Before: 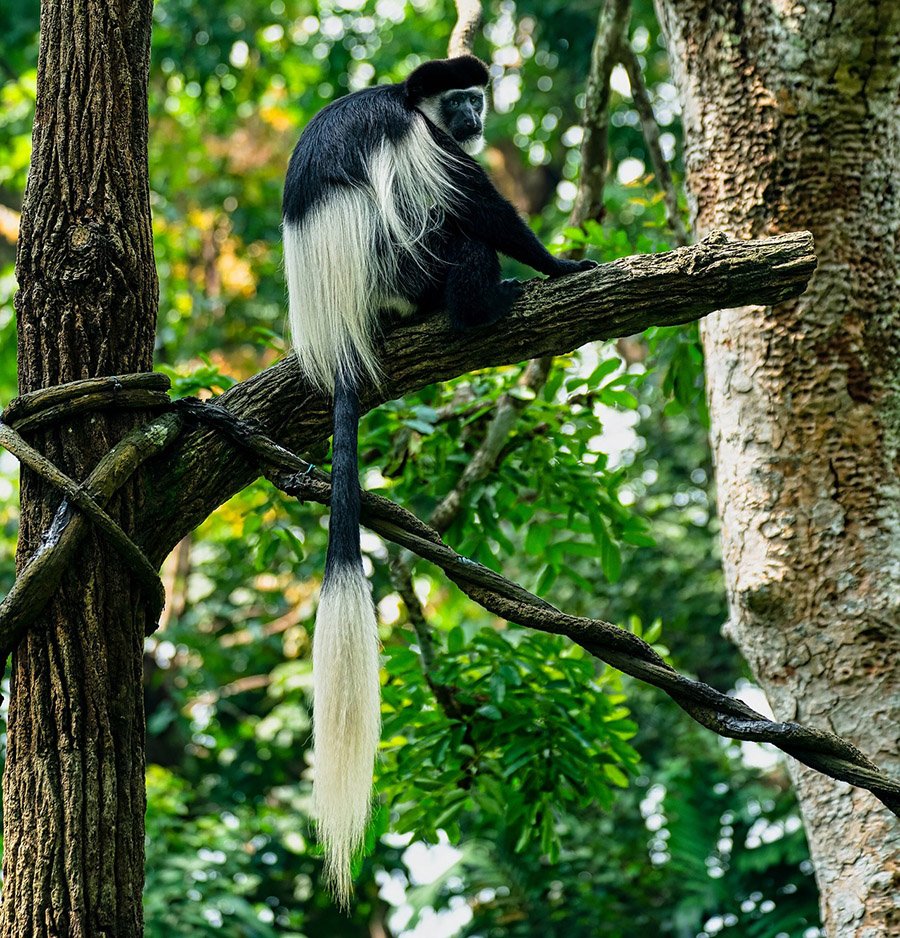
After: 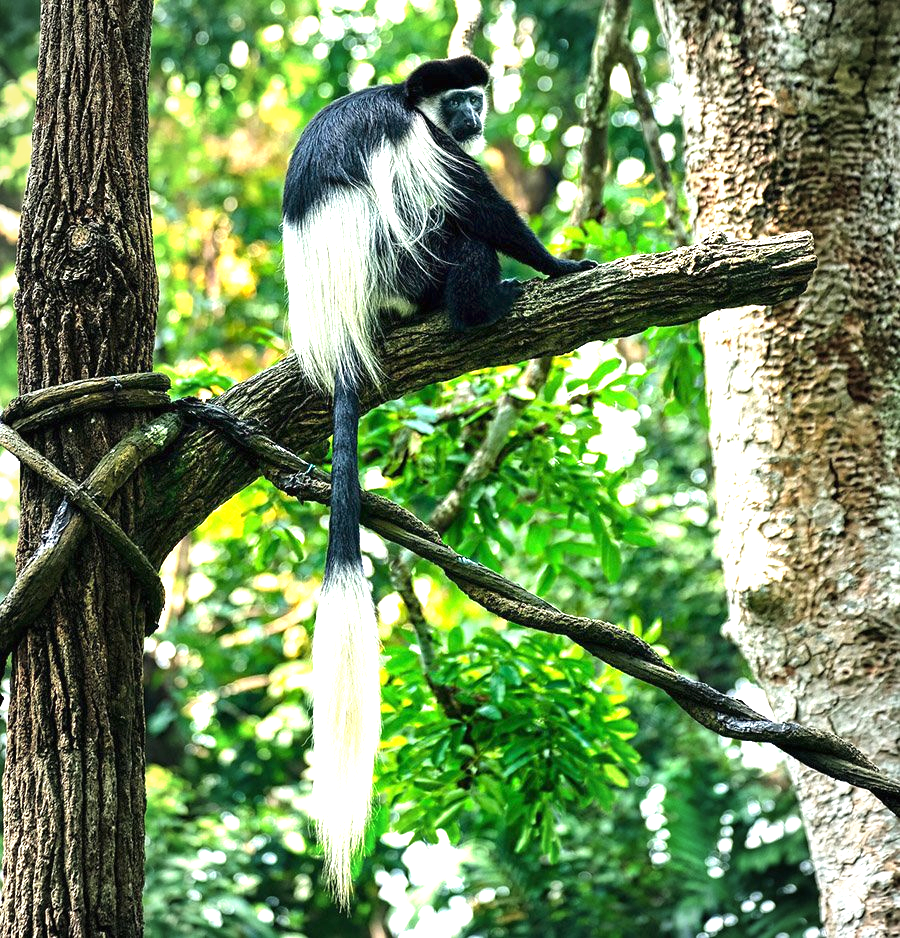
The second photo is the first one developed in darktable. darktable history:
vignetting: fall-off start 71.95%, fall-off radius 109.17%, width/height ratio 0.729, unbound false
exposure: black level correction 0, exposure 1.476 EV, compensate highlight preservation false
